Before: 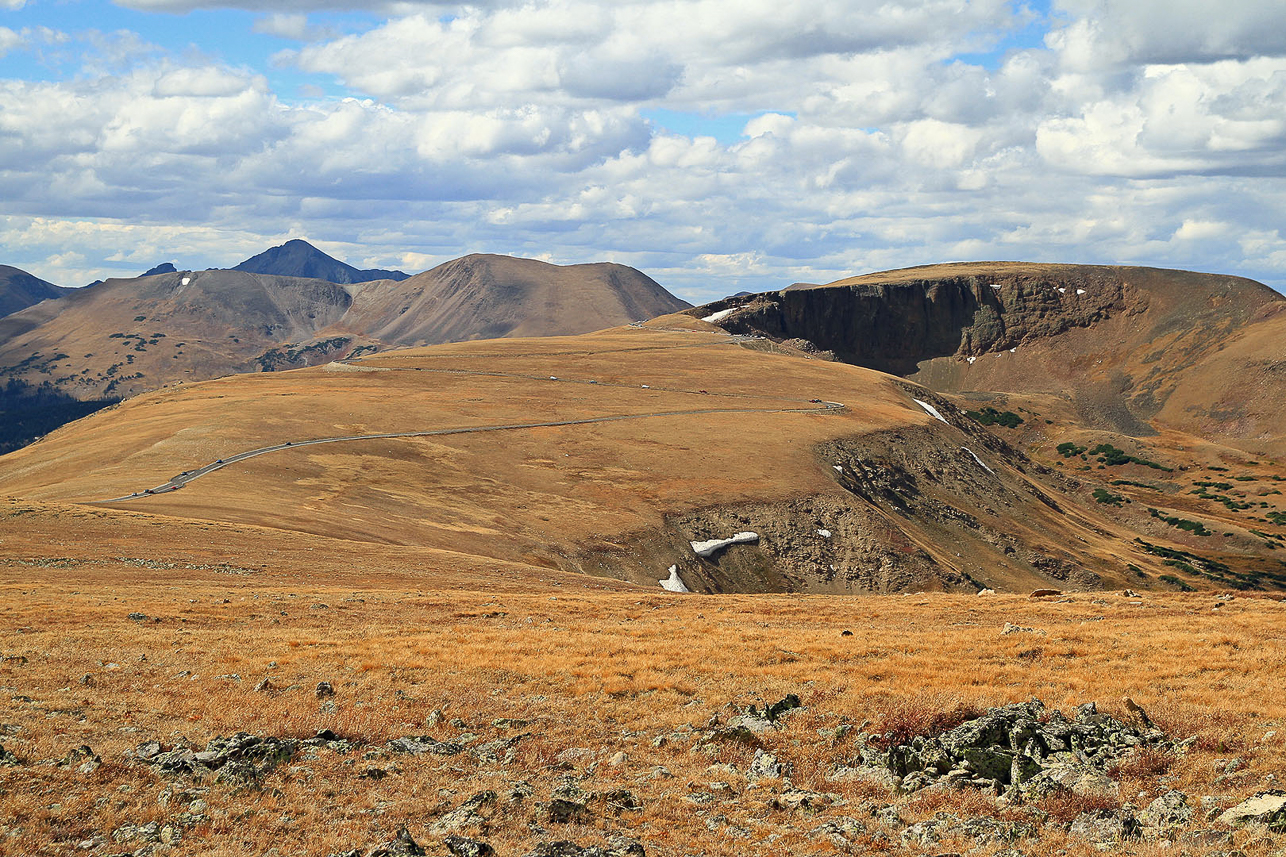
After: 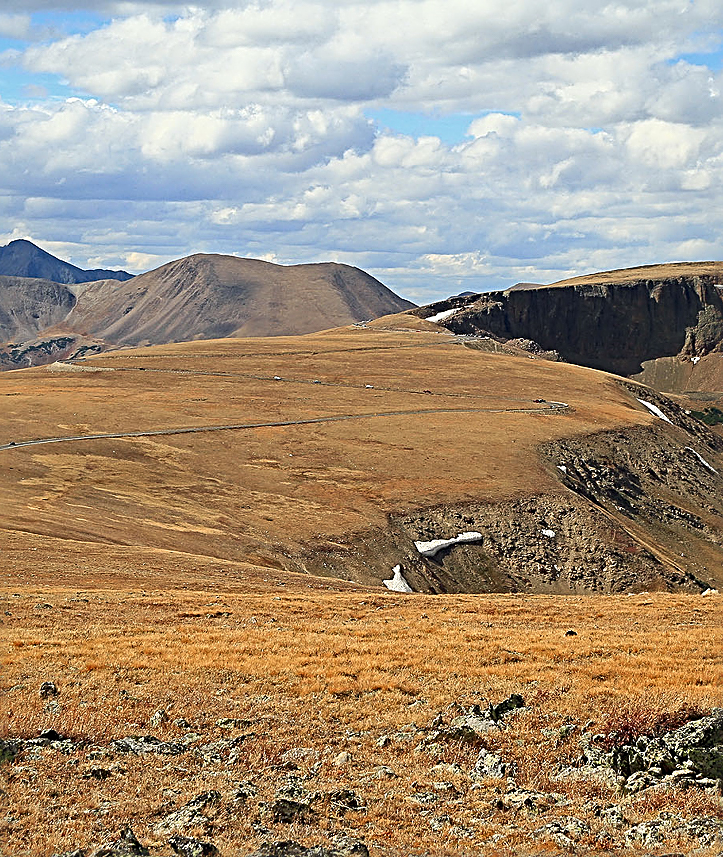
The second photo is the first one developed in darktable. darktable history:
crop: left 21.496%, right 22.254%
sharpen: radius 2.817, amount 0.715
